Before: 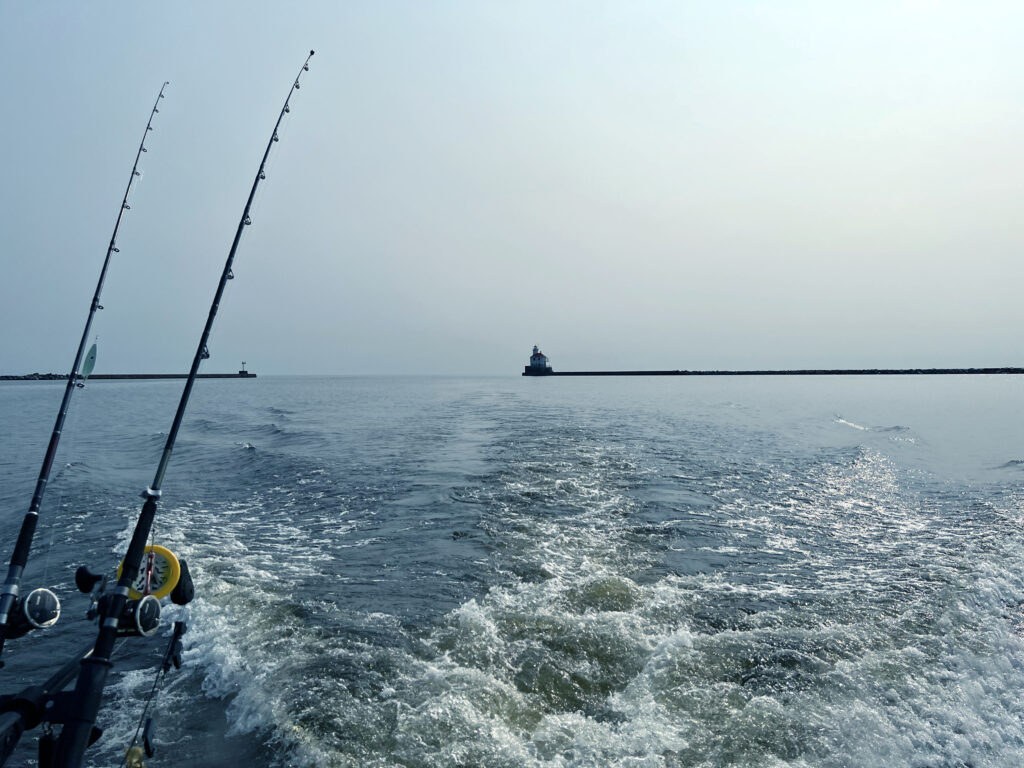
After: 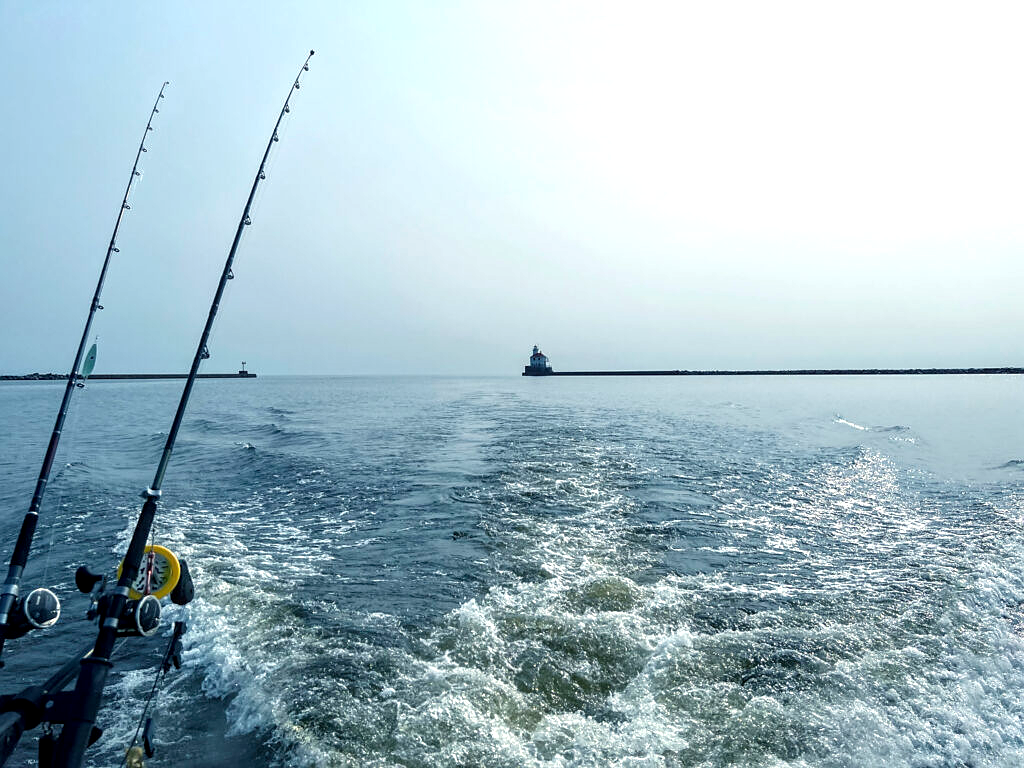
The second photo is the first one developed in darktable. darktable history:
sharpen: radius 1
local contrast: on, module defaults
exposure: black level correction 0.001, exposure 0.5 EV, compensate exposure bias true, compensate highlight preservation false
